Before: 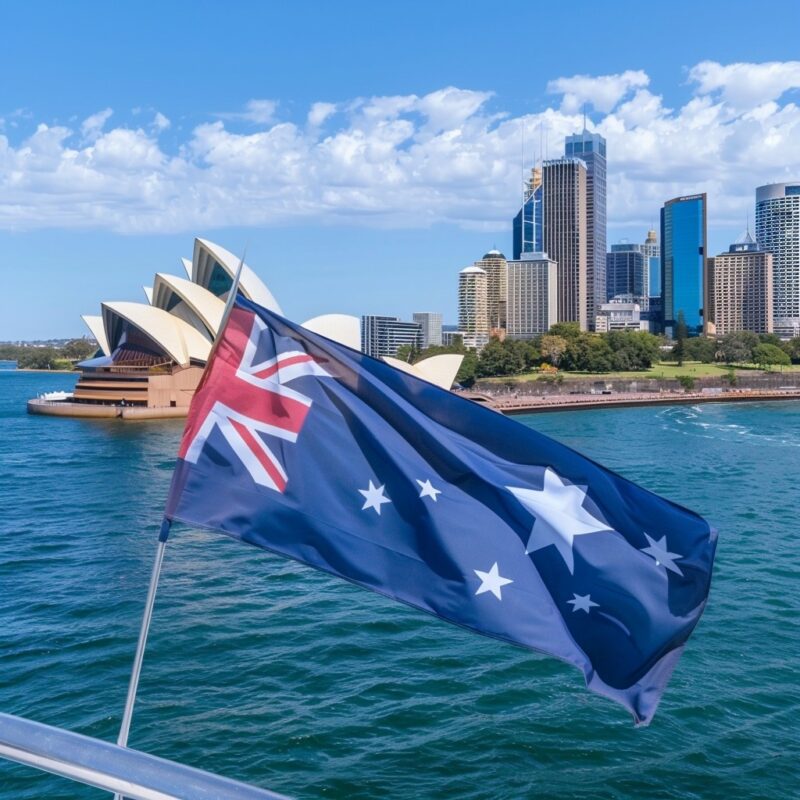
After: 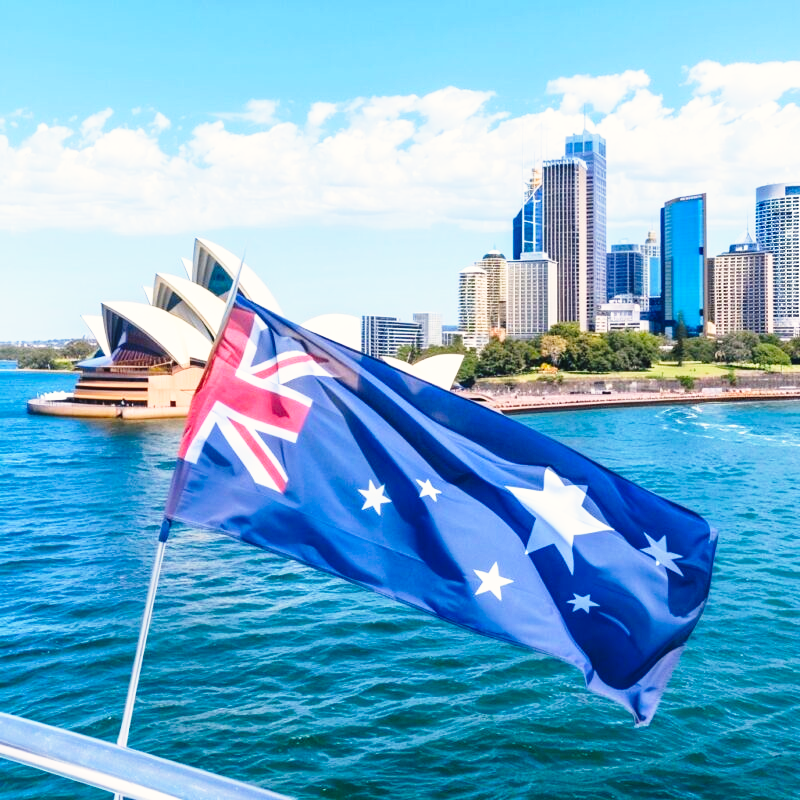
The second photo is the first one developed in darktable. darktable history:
color correction: highlights a* 0.816, highlights b* 2.78, saturation 1.1
base curve: curves: ch0 [(0, 0) (0.026, 0.03) (0.109, 0.232) (0.351, 0.748) (0.669, 0.968) (1, 1)], preserve colors none
